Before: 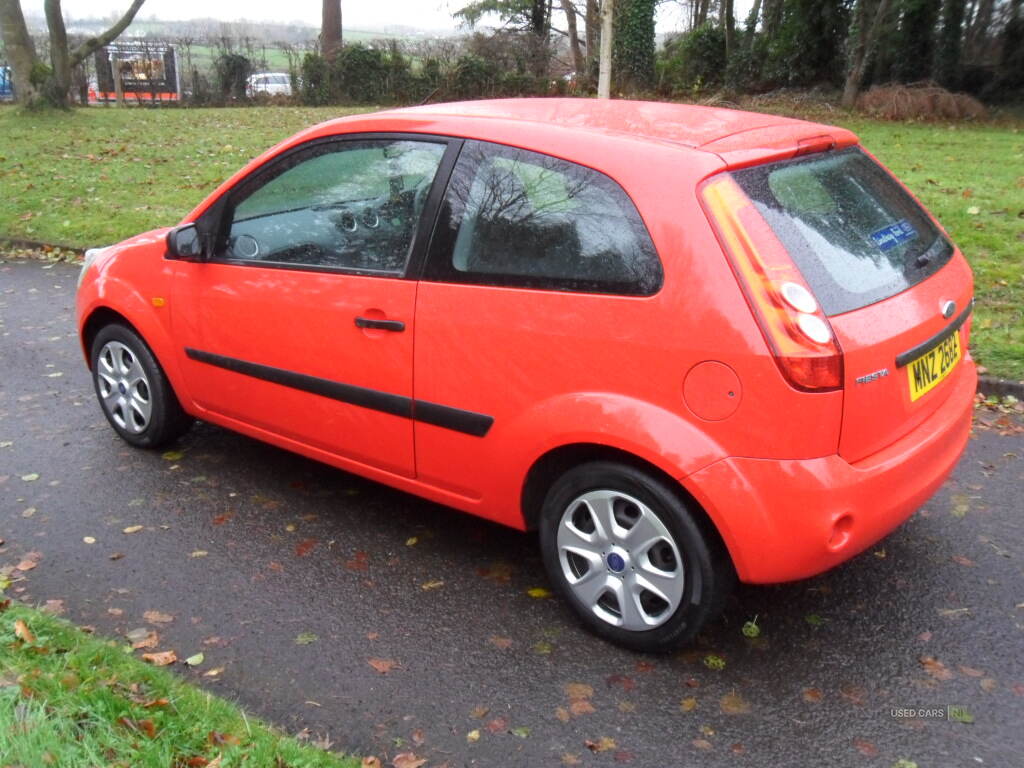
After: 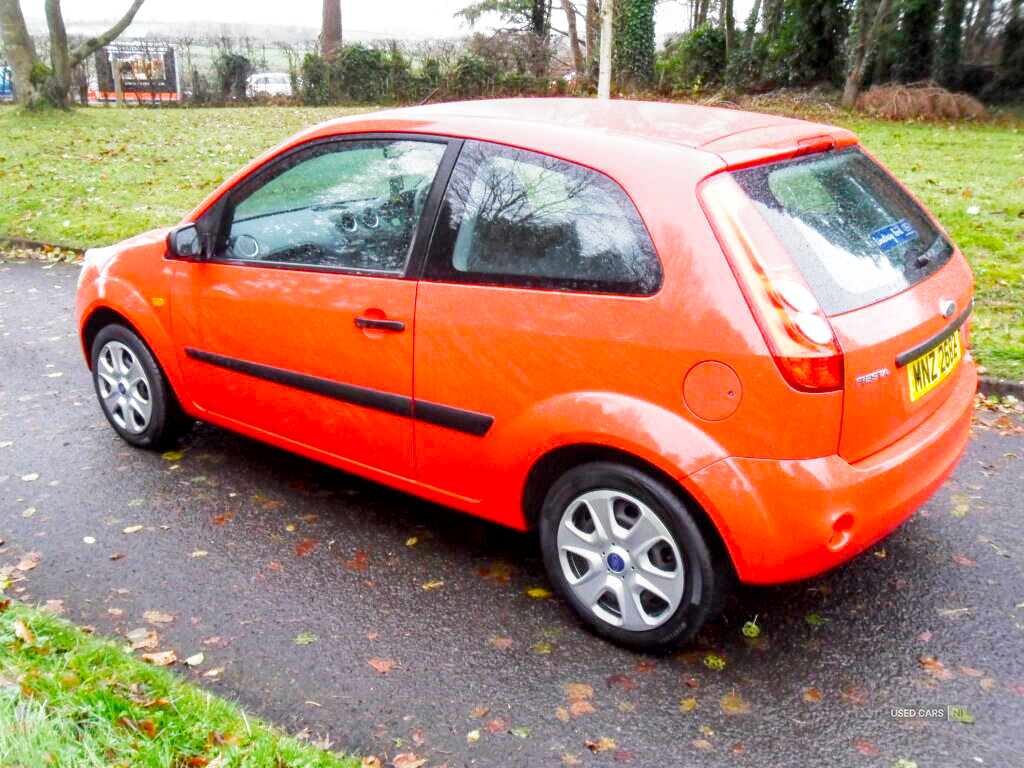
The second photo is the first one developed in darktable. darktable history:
color balance: output saturation 120%
filmic rgb: middle gray luminance 9.23%, black relative exposure -10.55 EV, white relative exposure 3.45 EV, threshold 6 EV, target black luminance 0%, hardness 5.98, latitude 59.69%, contrast 1.087, highlights saturation mix 5%, shadows ↔ highlights balance 29.23%, add noise in highlights 0, preserve chrominance no, color science v3 (2019), use custom middle-gray values true, iterations of high-quality reconstruction 0, contrast in highlights soft, enable highlight reconstruction true
local contrast: on, module defaults
